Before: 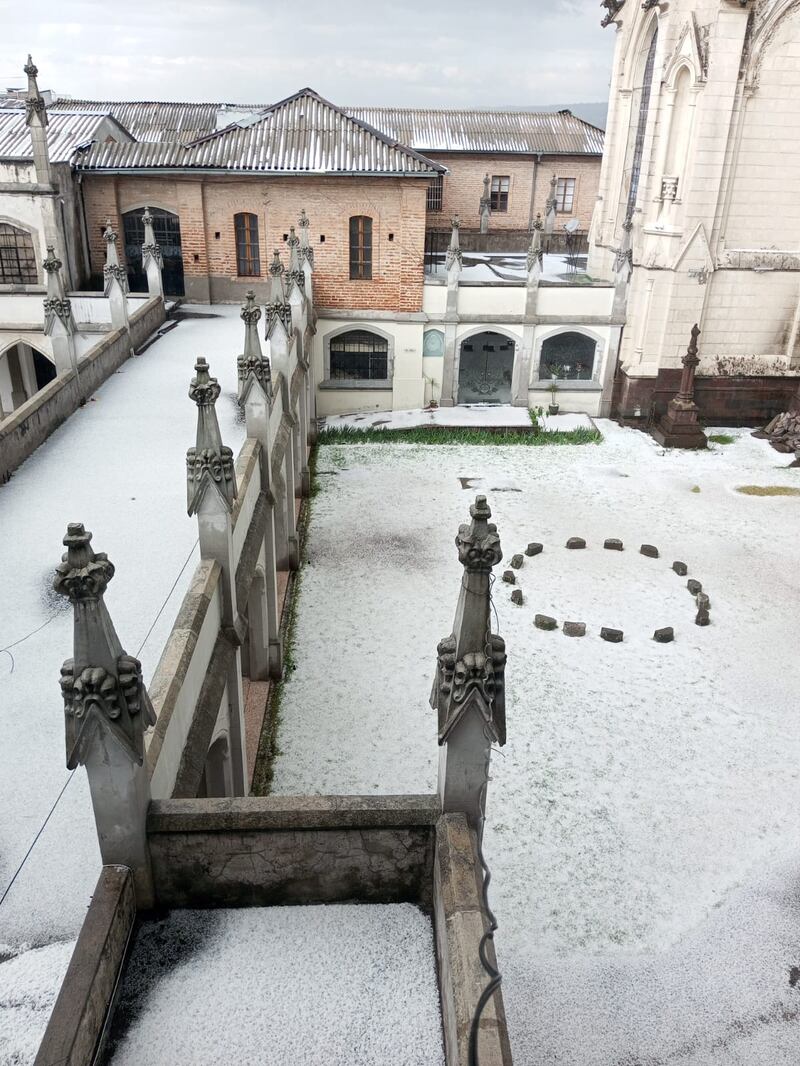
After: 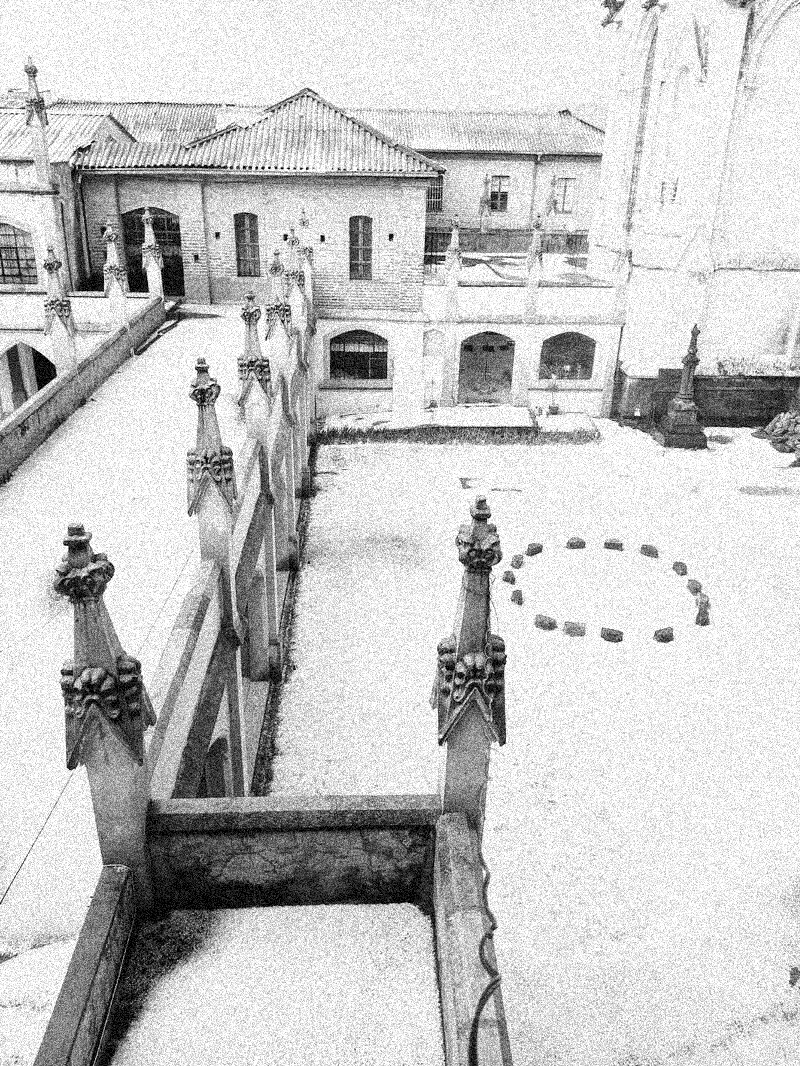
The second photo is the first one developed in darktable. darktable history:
base curve: curves: ch0 [(0, 0) (0.028, 0.03) (0.121, 0.232) (0.46, 0.748) (0.859, 0.968) (1, 1)], preserve colors none
grain: coarseness 3.75 ISO, strength 100%, mid-tones bias 0%
monochrome: on, module defaults
levels: levels [0, 0.478, 1]
